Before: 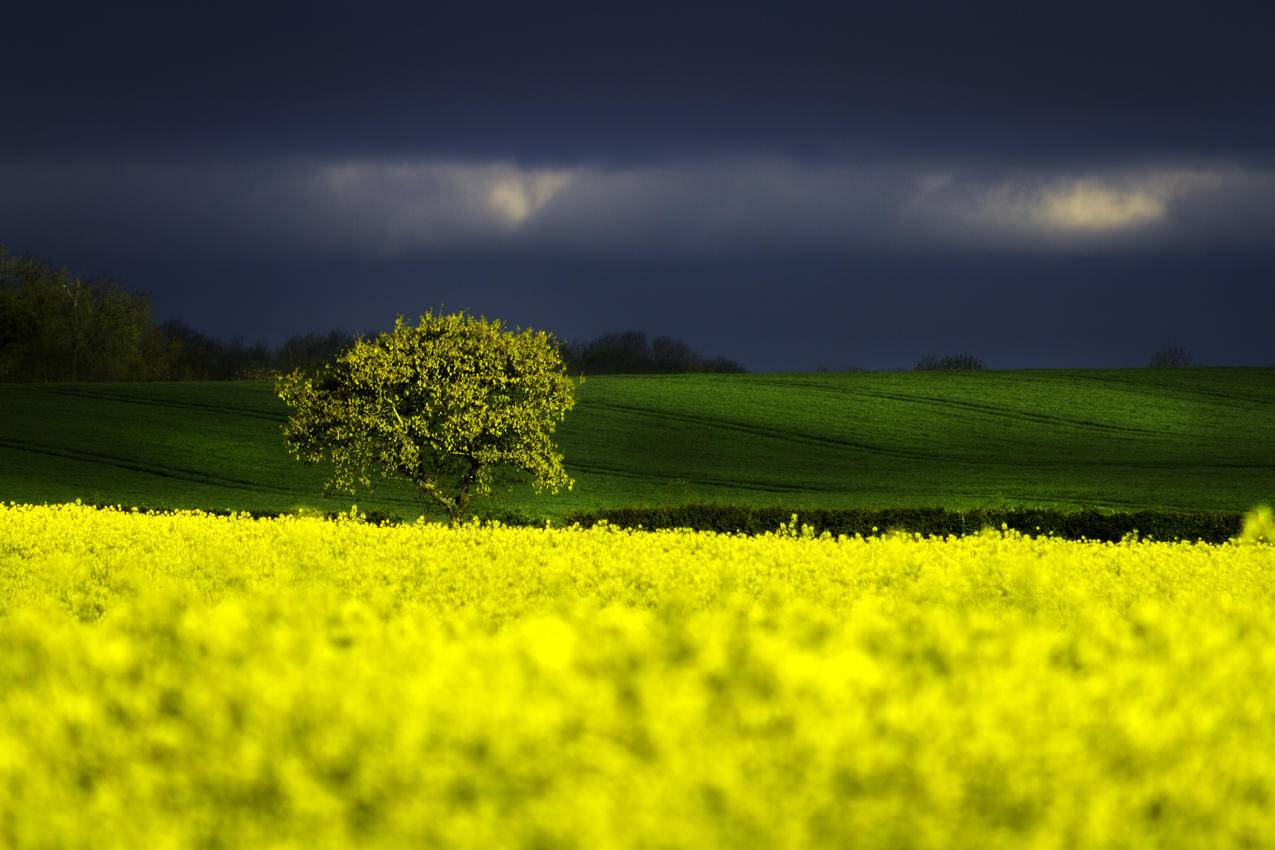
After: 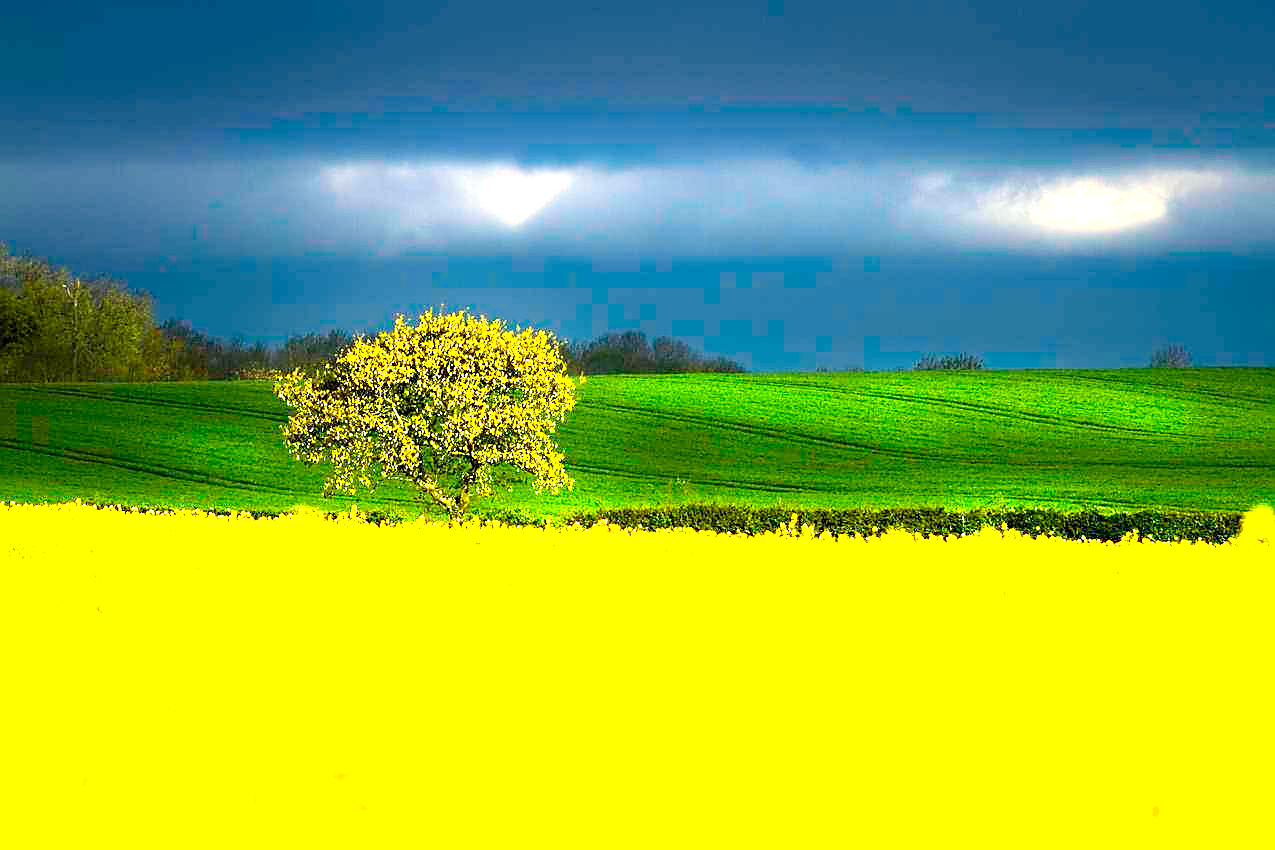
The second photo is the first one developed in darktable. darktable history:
sharpen: radius 1.391, amount 1.238, threshold 0.718
color correction: highlights a* -2.68, highlights b* 2.26
exposure: exposure 2.011 EV, compensate exposure bias true, compensate highlight preservation false
